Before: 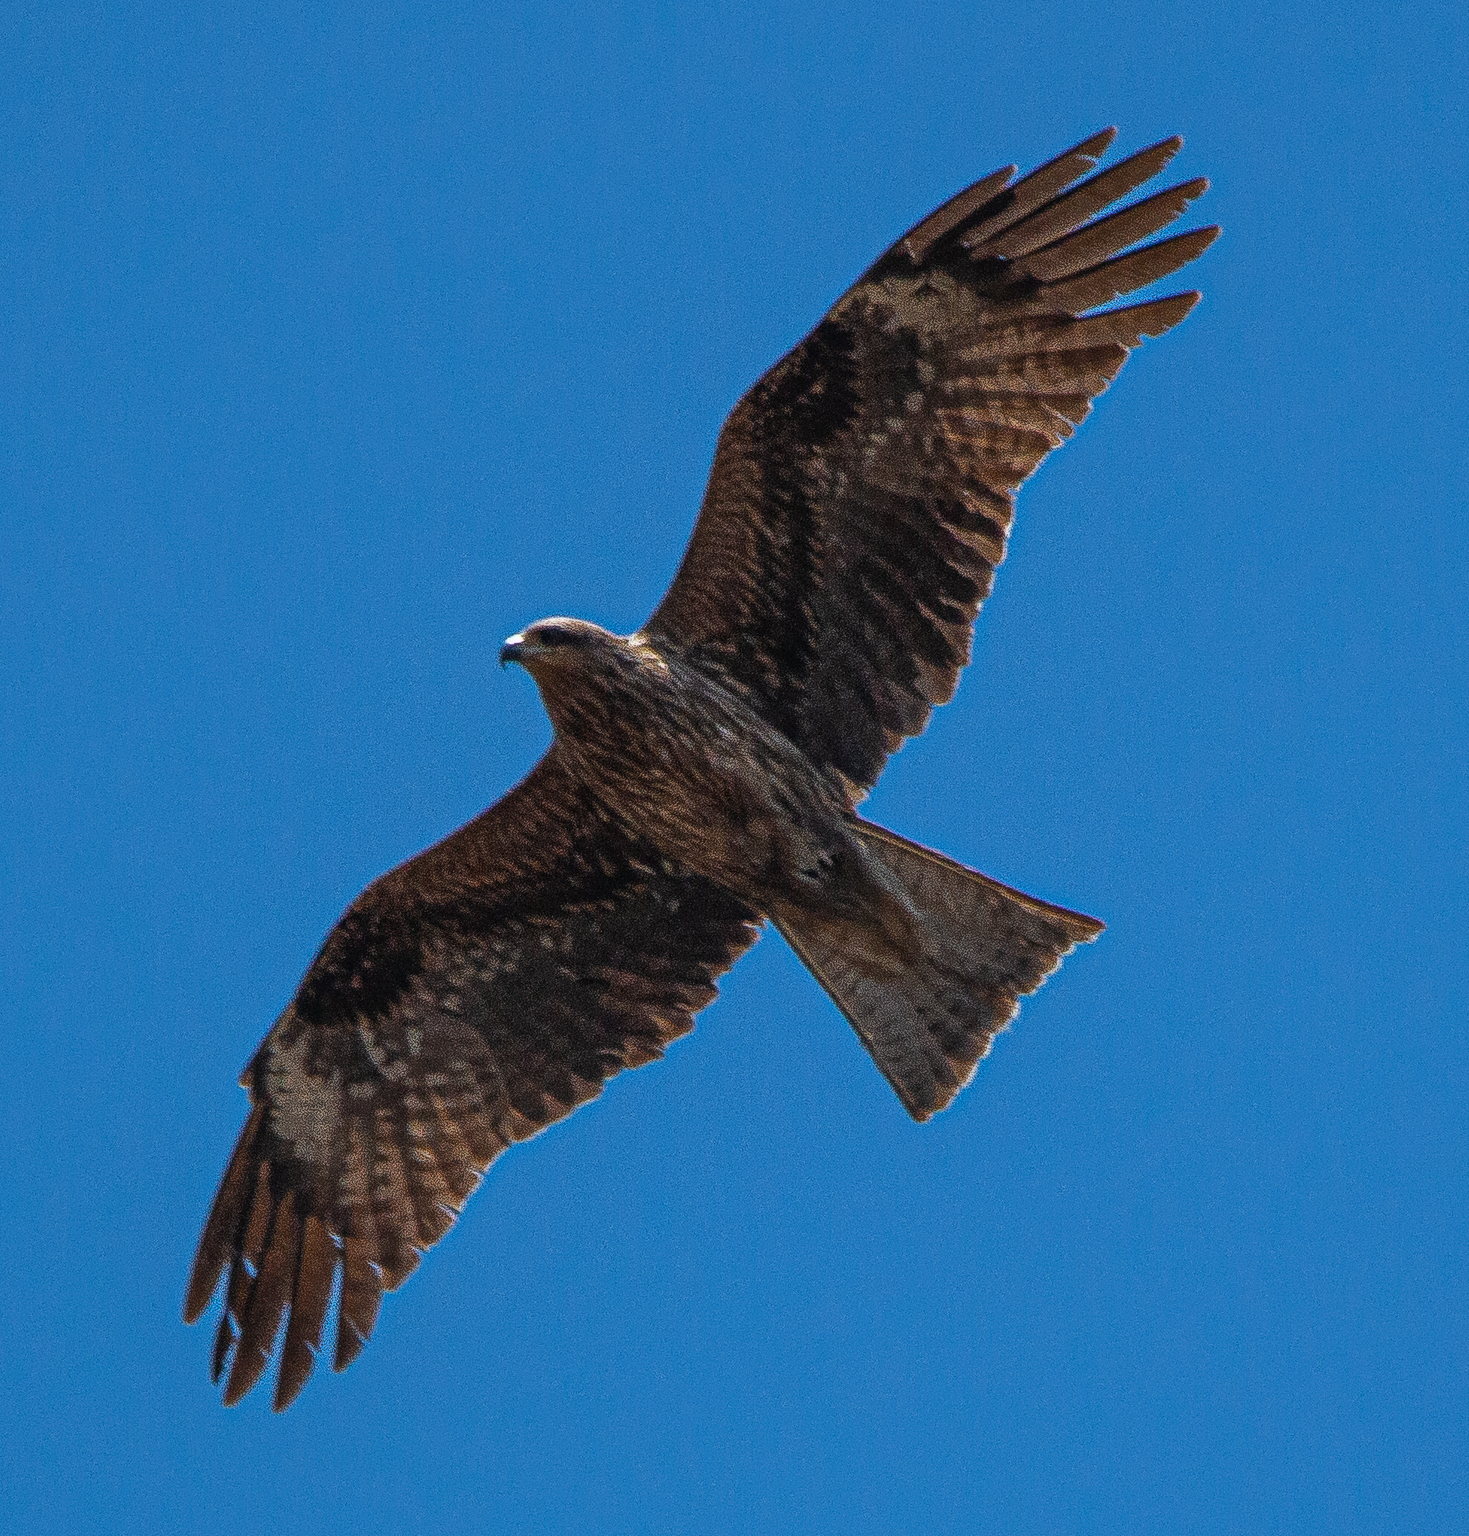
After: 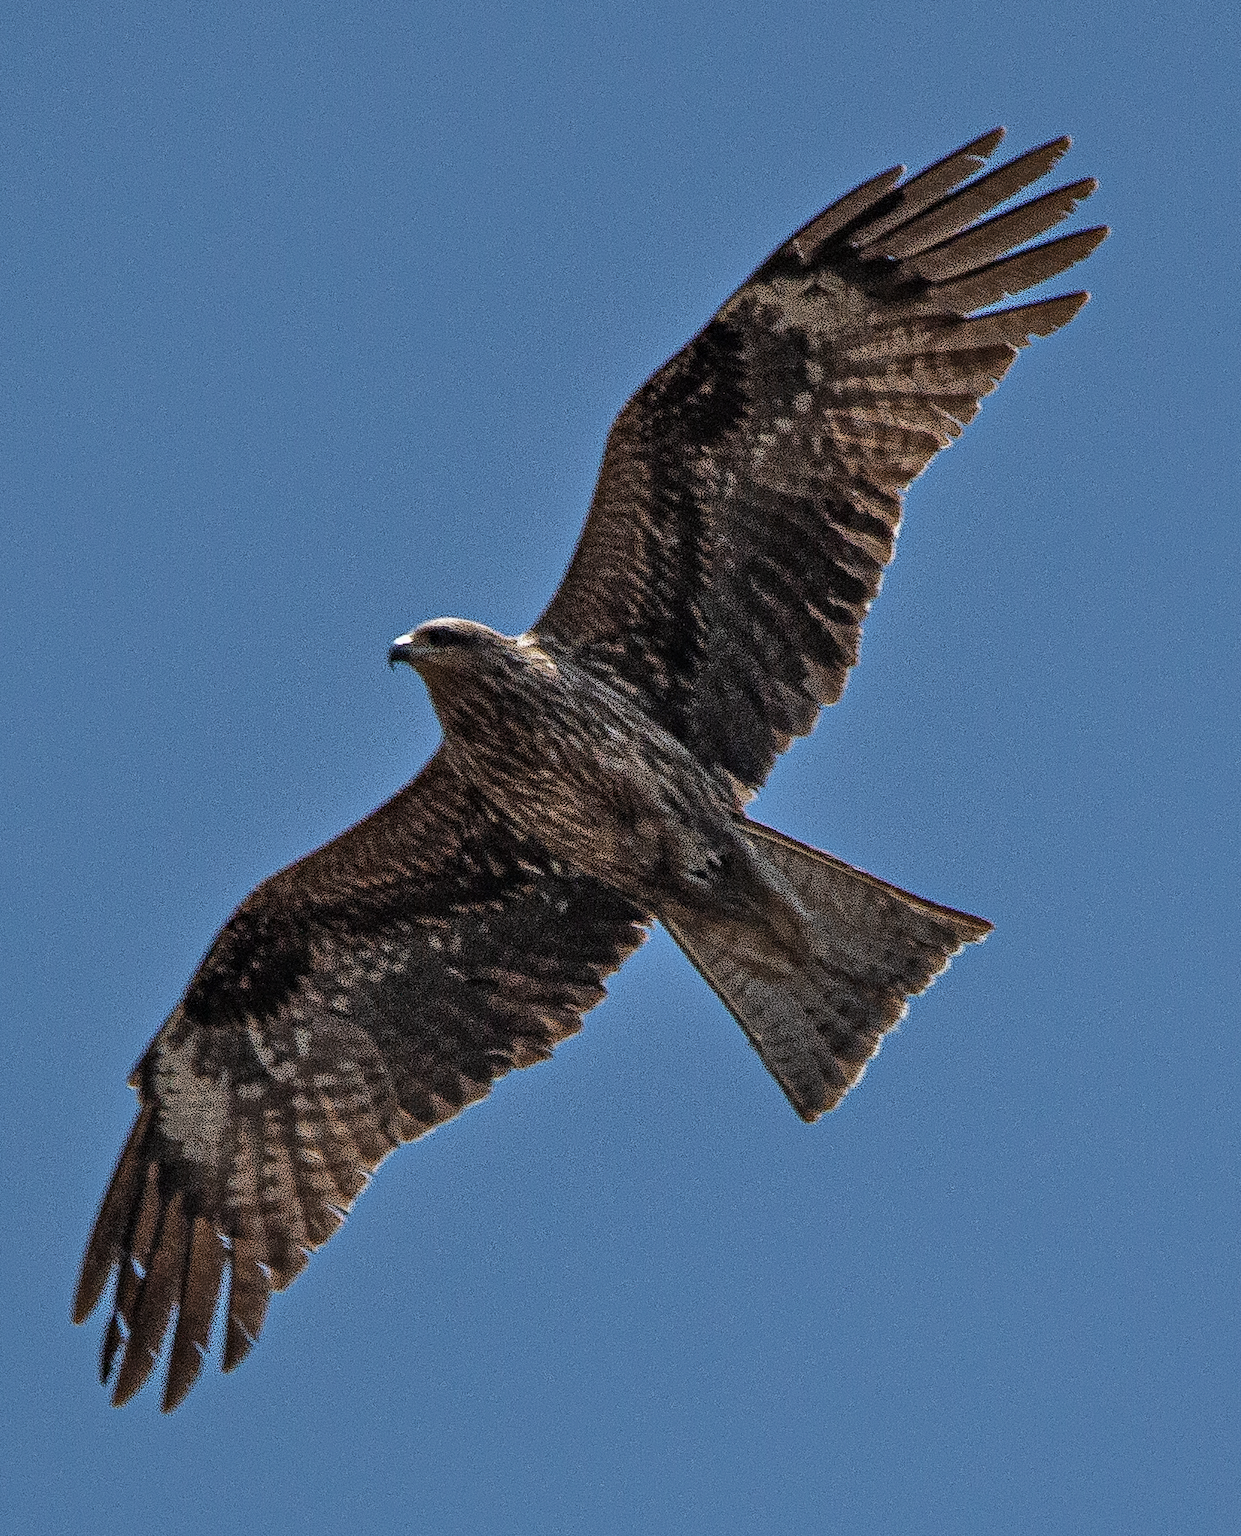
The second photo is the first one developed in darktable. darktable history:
crop: left 7.645%, right 7.846%
haze removal: compatibility mode true, adaptive false
local contrast: highlights 62%, shadows 108%, detail 107%, midtone range 0.522
shadows and highlights: soften with gaussian
contrast brightness saturation: contrast 0.097, saturation -0.356
contrast equalizer: y [[0.5 ×6], [0.5 ×6], [0.5, 0.5, 0.501, 0.545, 0.707, 0.863], [0 ×6], [0 ×6]]
exposure: exposure 0.075 EV, compensate exposure bias true, compensate highlight preservation false
